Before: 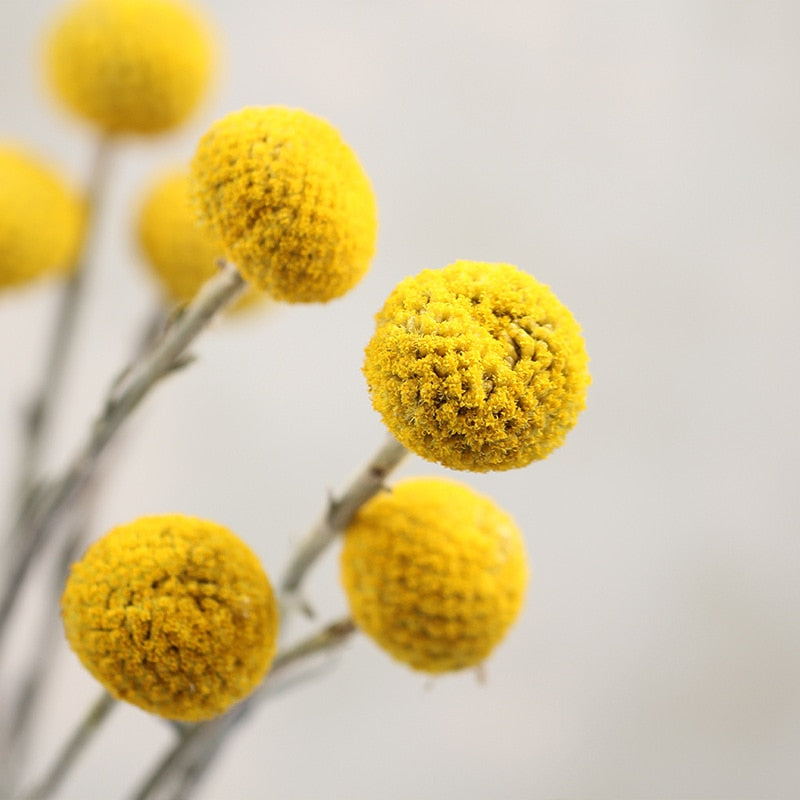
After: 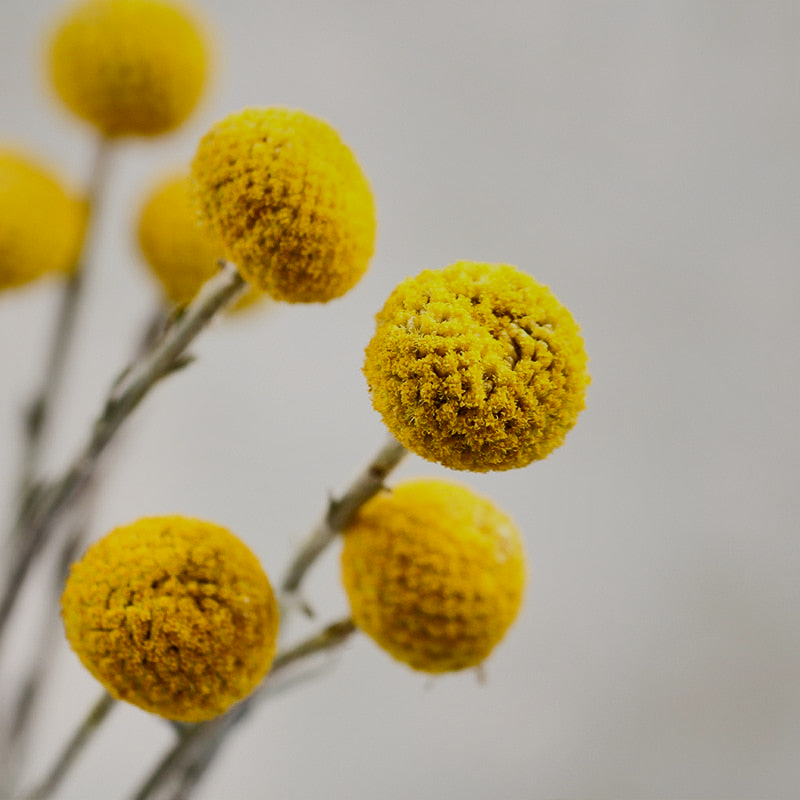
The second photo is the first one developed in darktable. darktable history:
exposure: exposure 0.081 EV, compensate highlight preservation false
sigmoid: on, module defaults
shadows and highlights: radius 118.69, shadows 42.21, highlights -61.56, soften with gaussian
